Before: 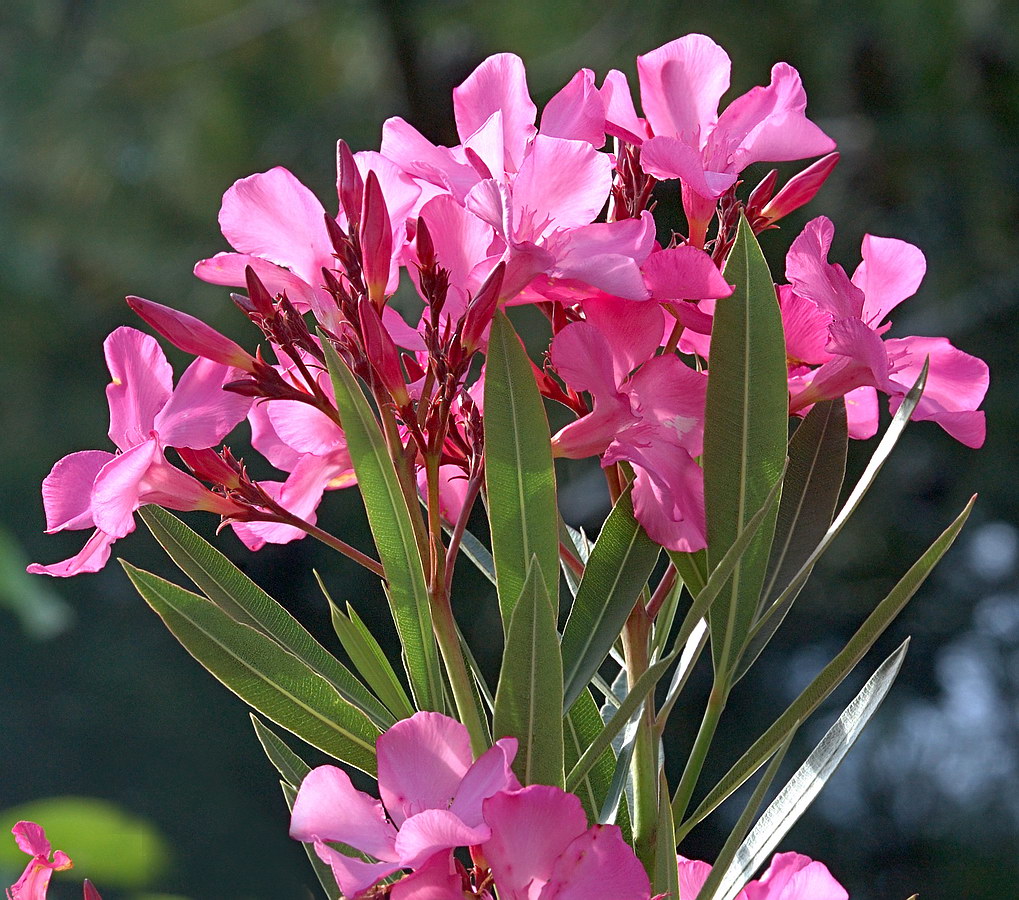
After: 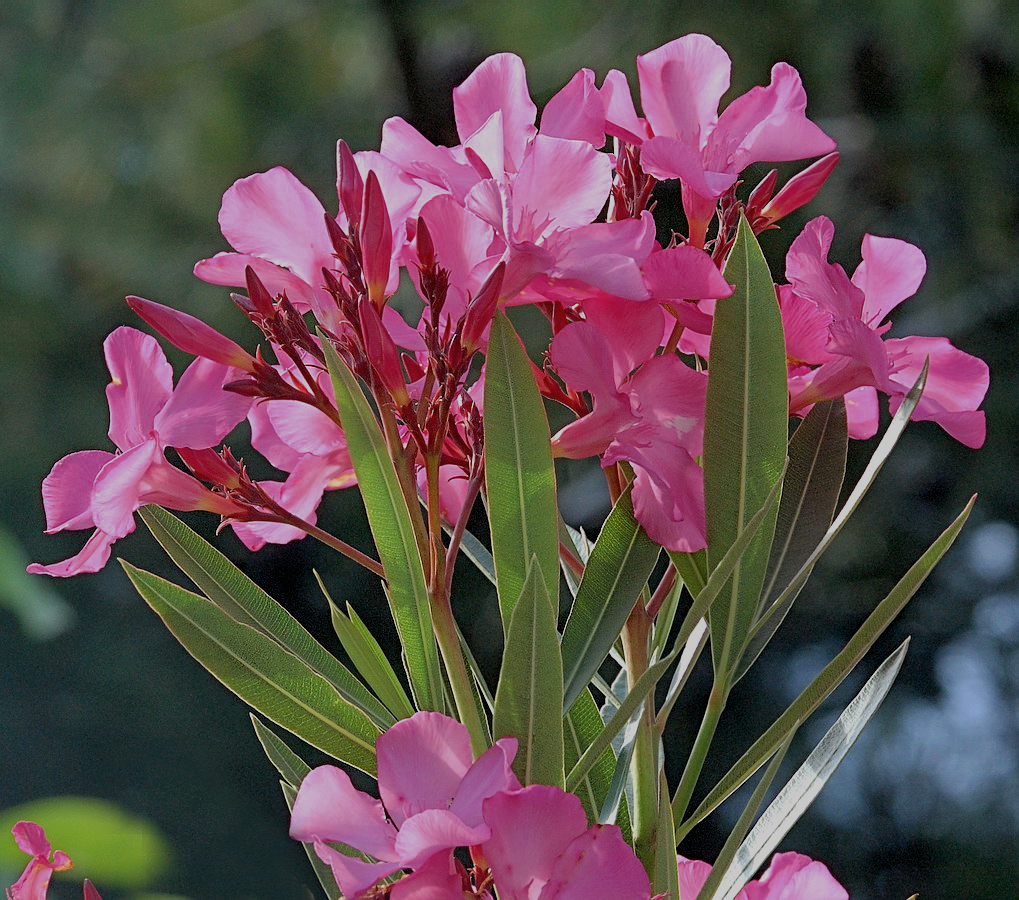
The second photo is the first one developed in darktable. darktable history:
color zones: curves: ch0 [(0.068, 0.464) (0.25, 0.5) (0.48, 0.508) (0.75, 0.536) (0.886, 0.476) (0.967, 0.456)]; ch1 [(0.066, 0.456) (0.25, 0.5) (0.616, 0.508) (0.746, 0.56) (0.934, 0.444)]
filmic rgb: black relative exposure -8.76 EV, white relative exposure 4.97 EV, threshold 5.95 EV, target black luminance 0%, hardness 3.79, latitude 65.69%, contrast 0.825, shadows ↔ highlights balance 19.15%, color science v4 (2020), enable highlight reconstruction true
